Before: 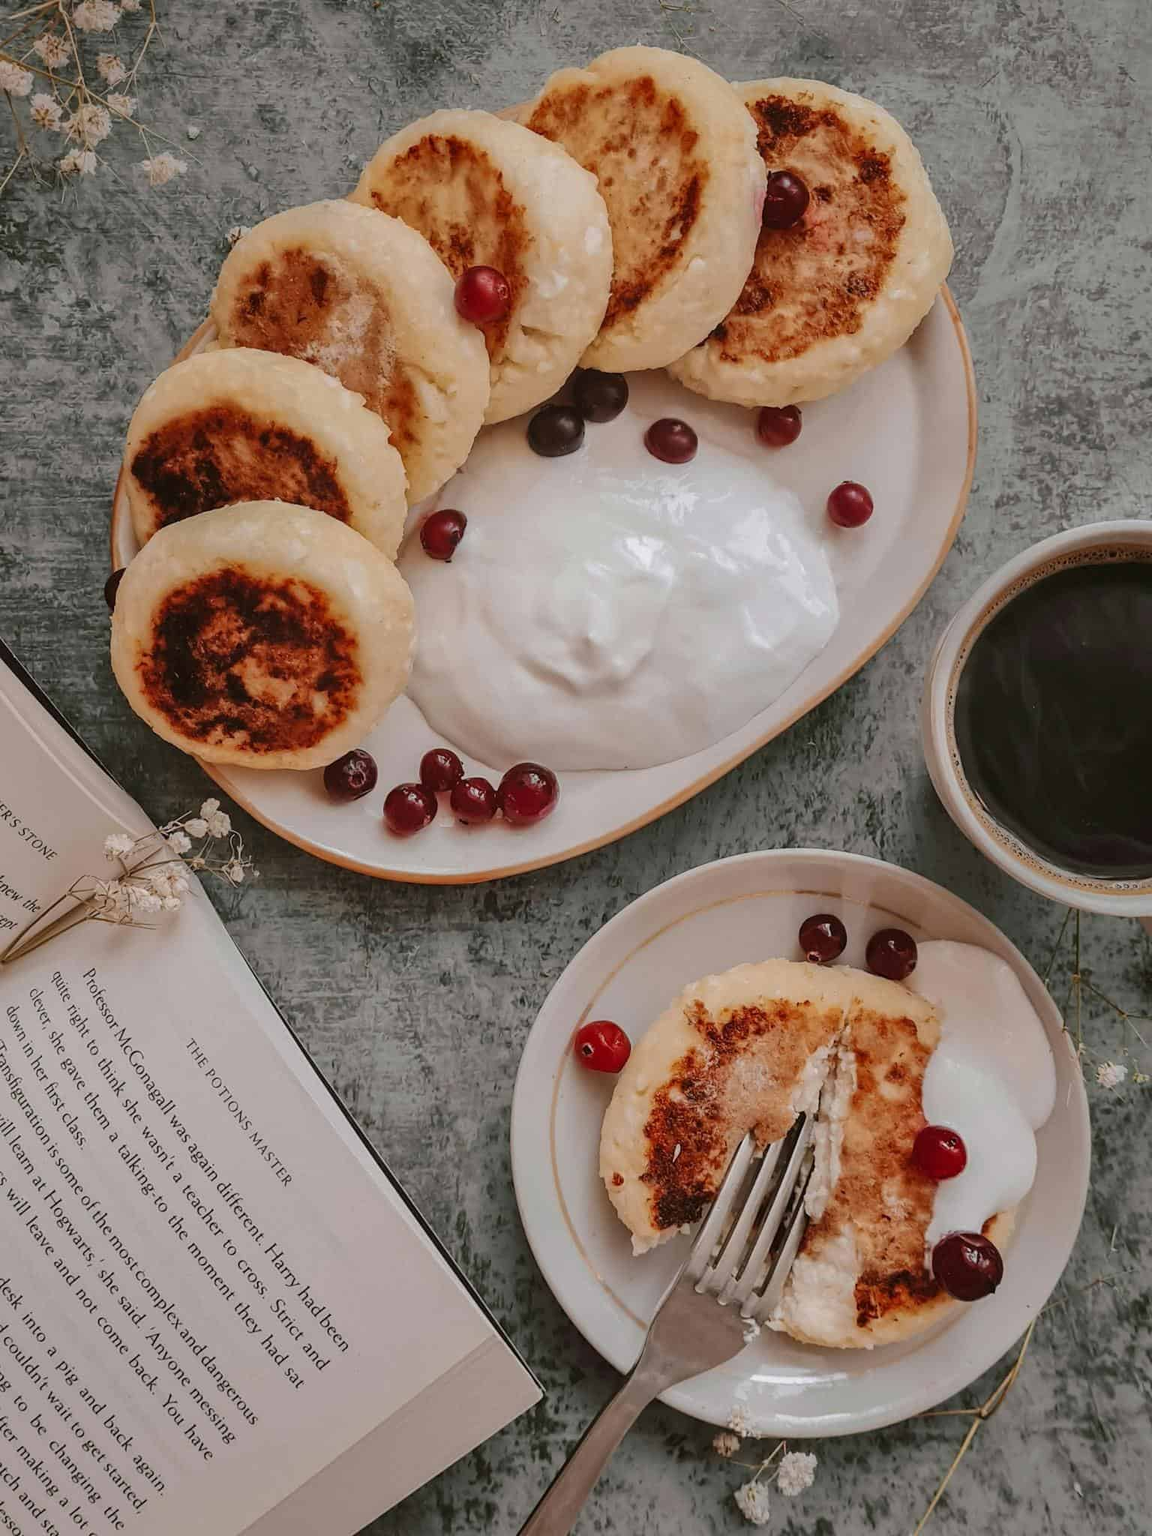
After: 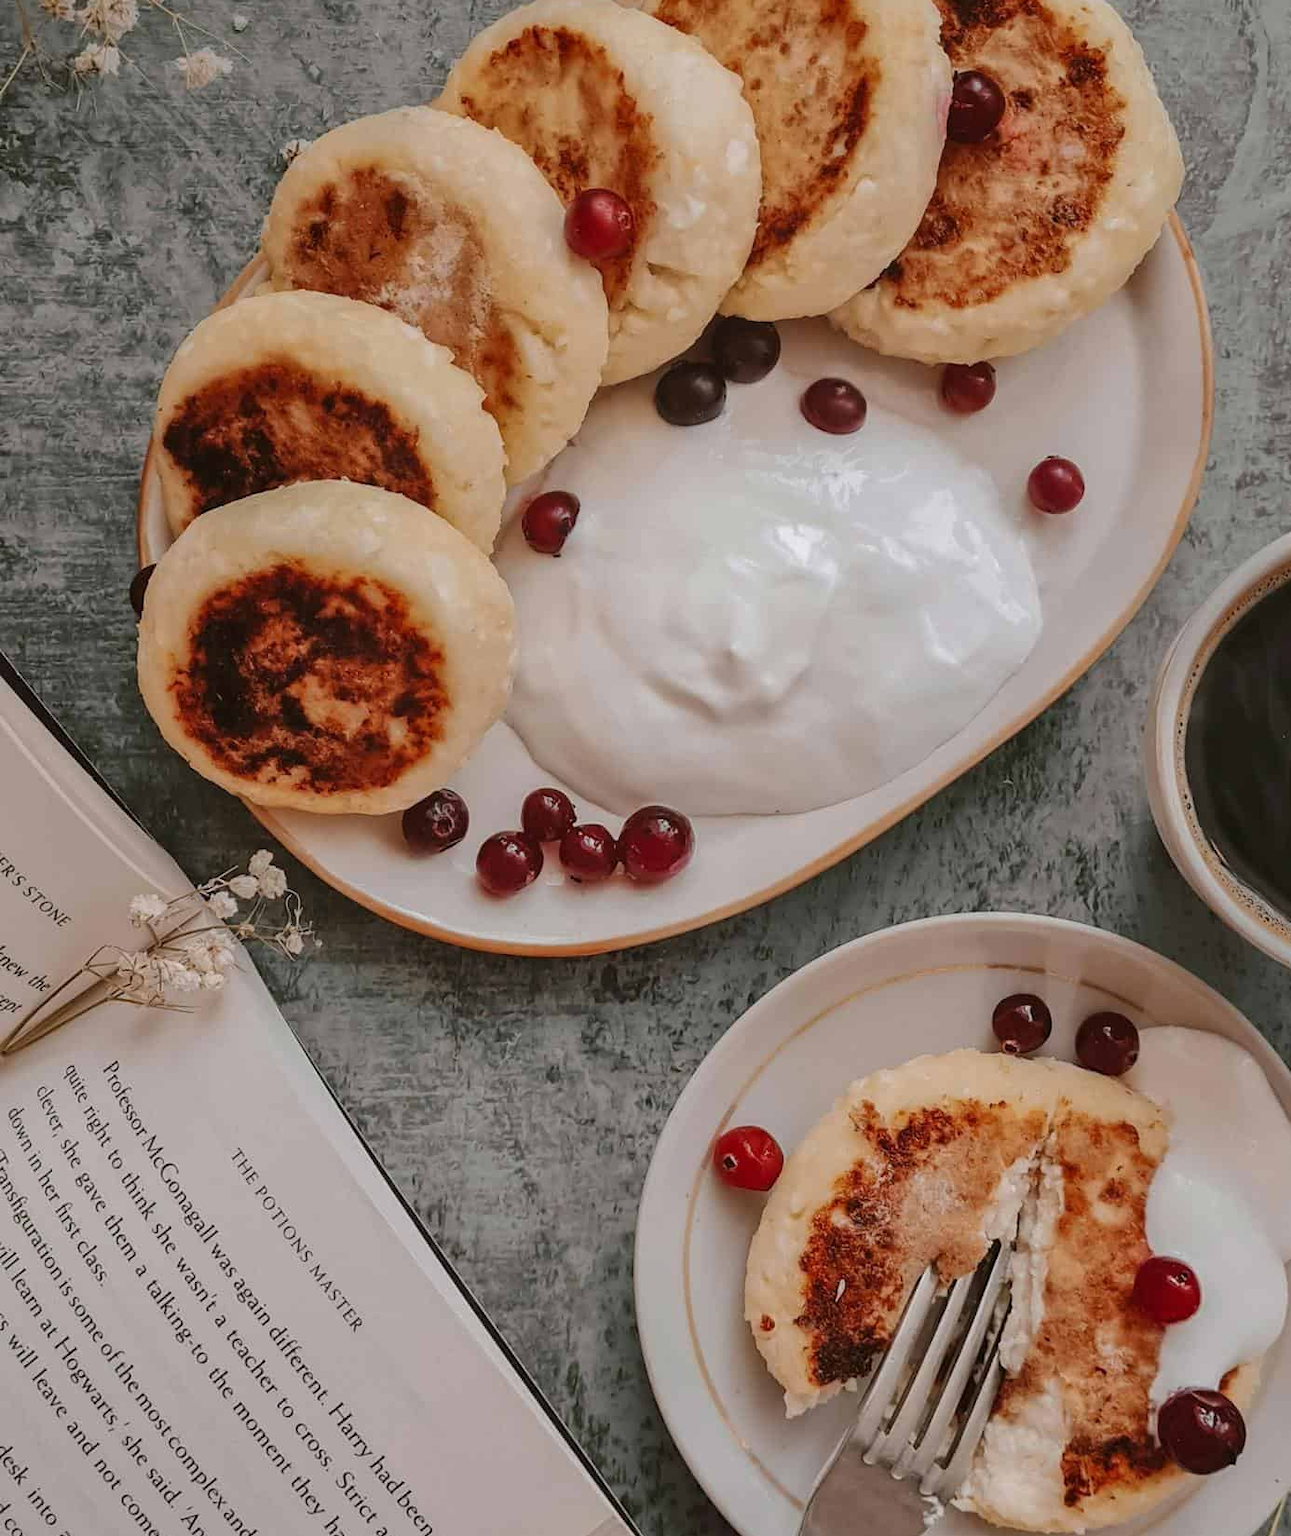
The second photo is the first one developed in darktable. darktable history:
crop: top 7.457%, right 9.74%, bottom 11.994%
